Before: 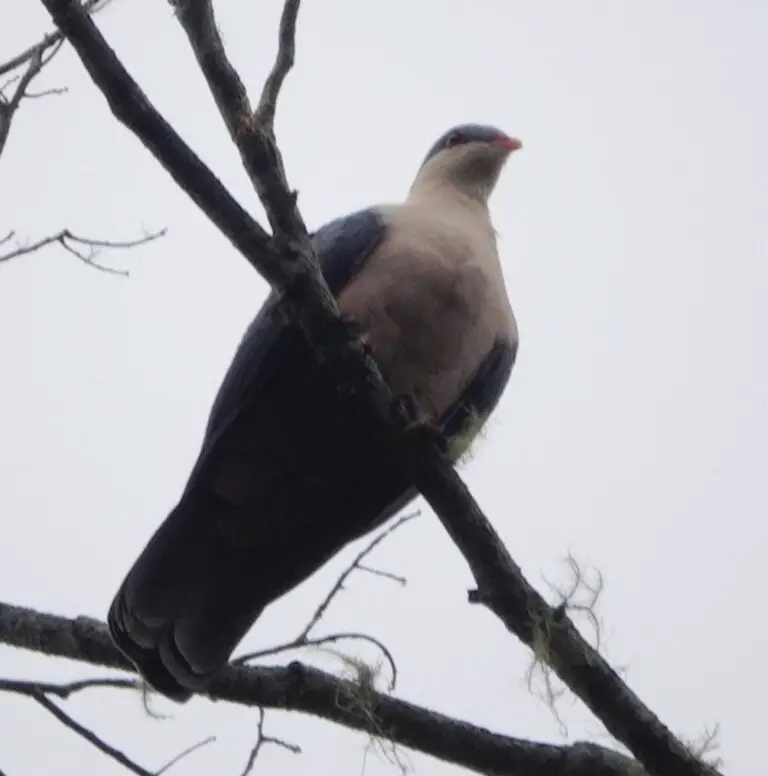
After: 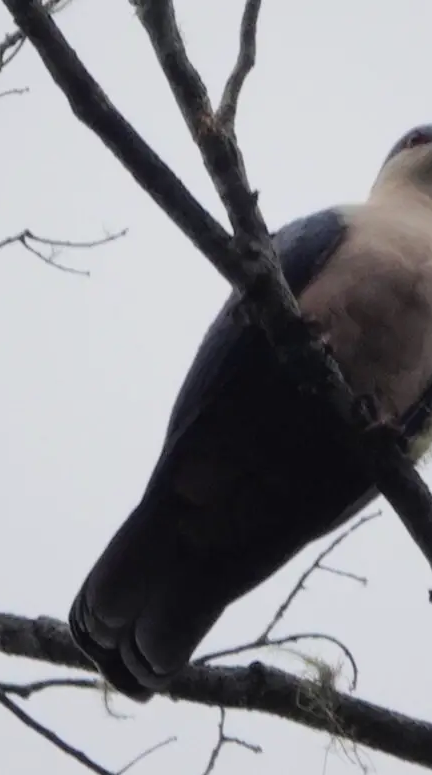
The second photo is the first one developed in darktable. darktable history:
crop: left 5.114%, right 38.589%
filmic rgb: black relative exposure -11.35 EV, white relative exposure 3.22 EV, hardness 6.76, color science v6 (2022)
